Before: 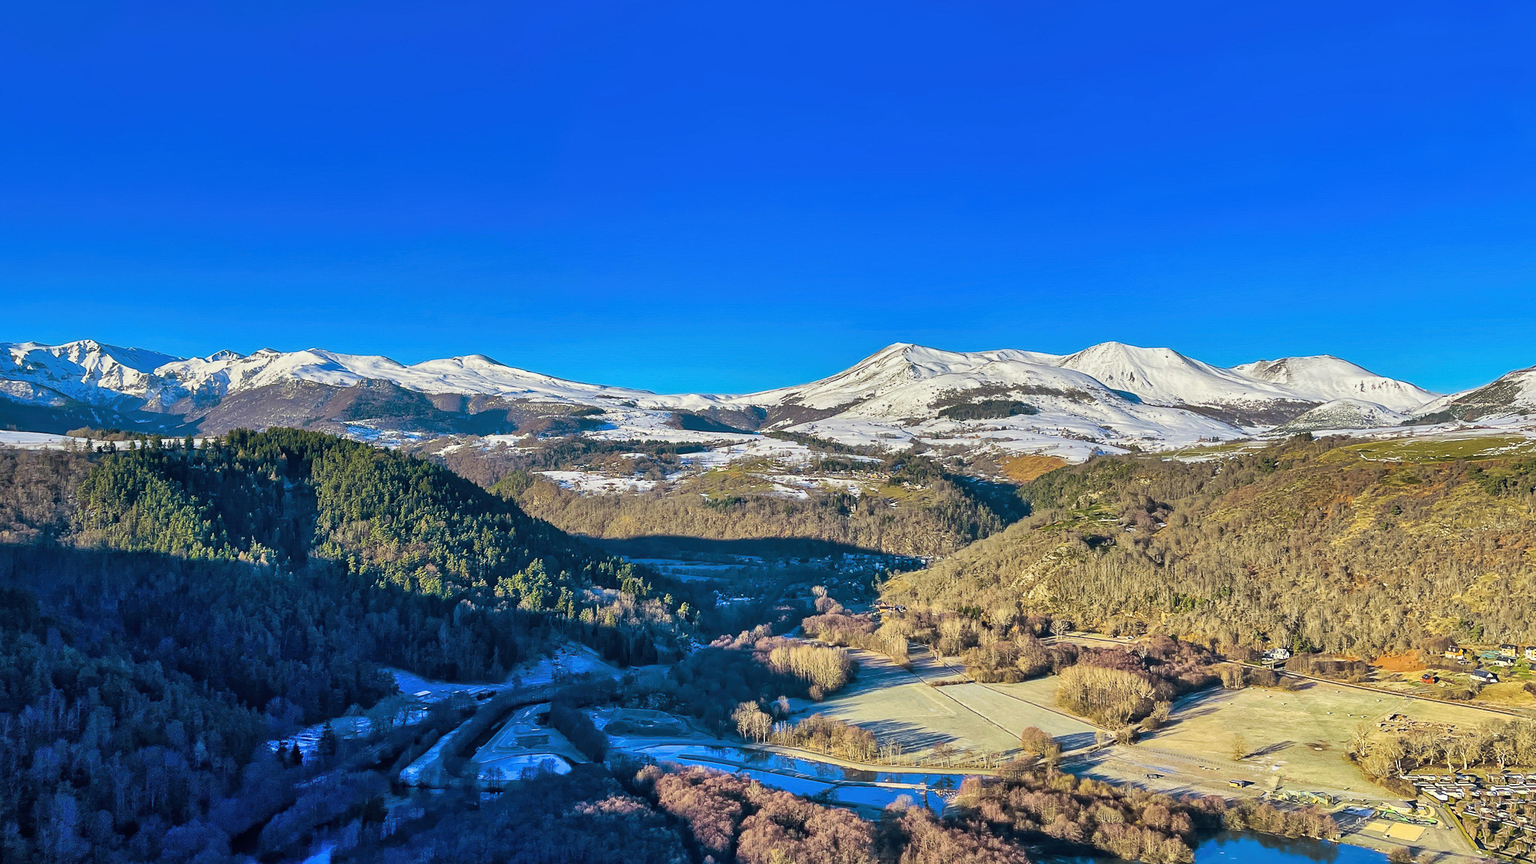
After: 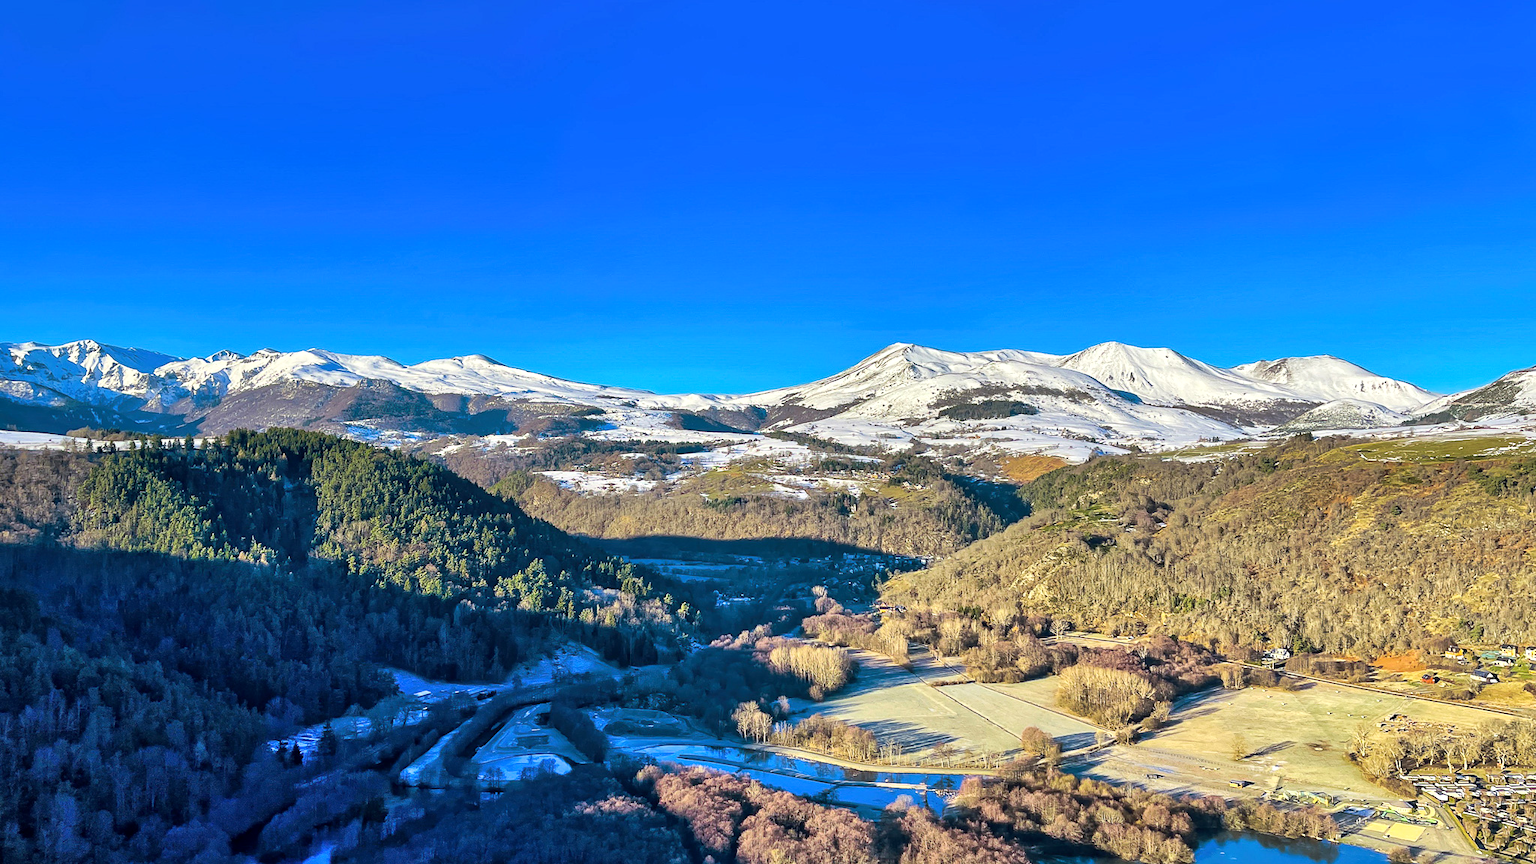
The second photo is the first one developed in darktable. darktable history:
exposure: black level correction 0.001, exposure 0.299 EV, compensate highlight preservation false
